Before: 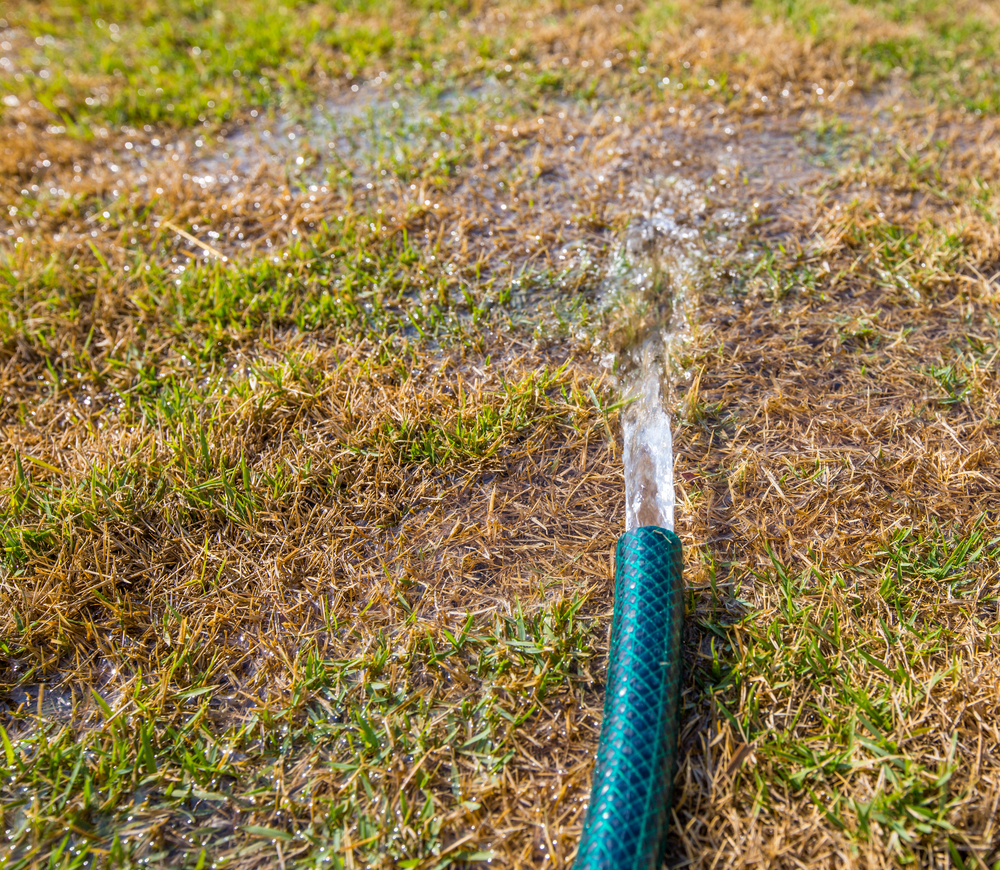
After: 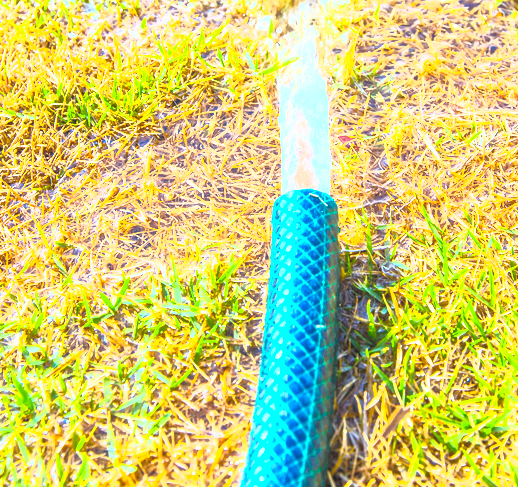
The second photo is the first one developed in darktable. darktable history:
global tonemap: drago (0.7, 100)
crop: left 34.479%, top 38.822%, right 13.718%, bottom 5.172%
white balance: red 0.925, blue 1.046
contrast brightness saturation: contrast 1, brightness 1, saturation 1
tone equalizer: on, module defaults
exposure: black level correction 0, exposure 0.5 EV, compensate highlight preservation false
